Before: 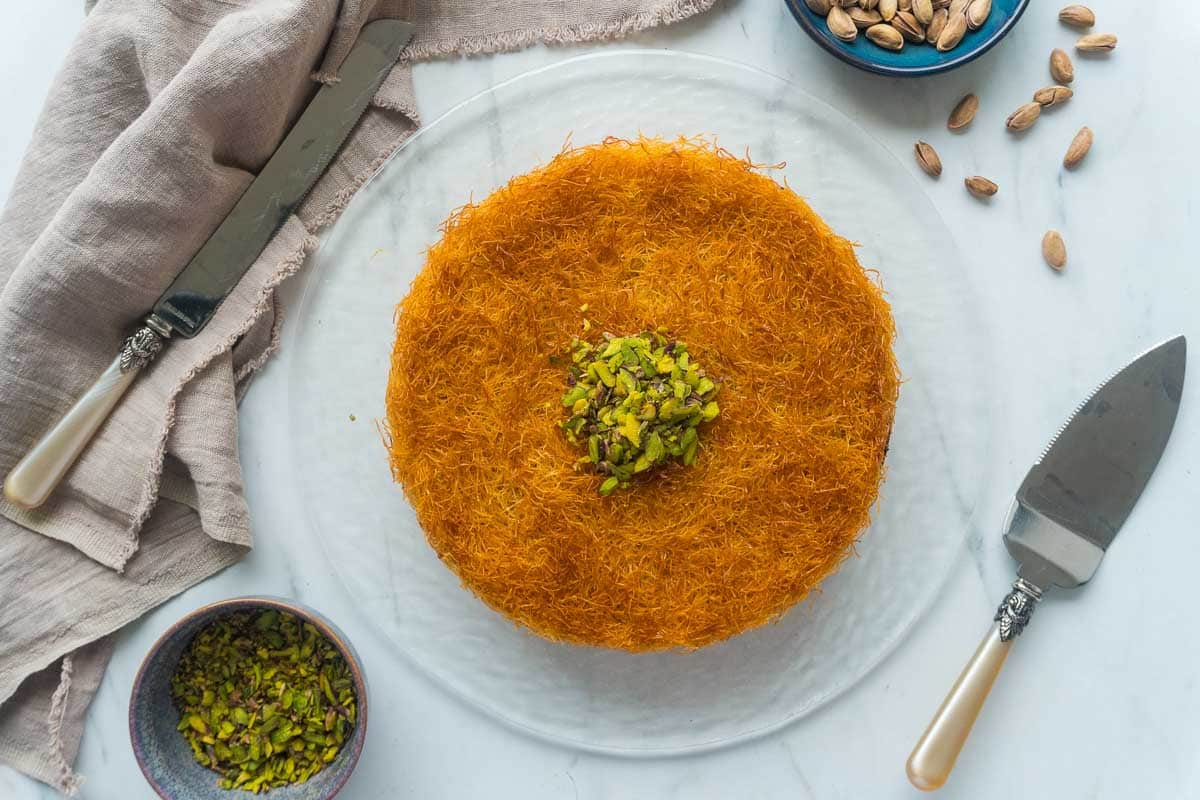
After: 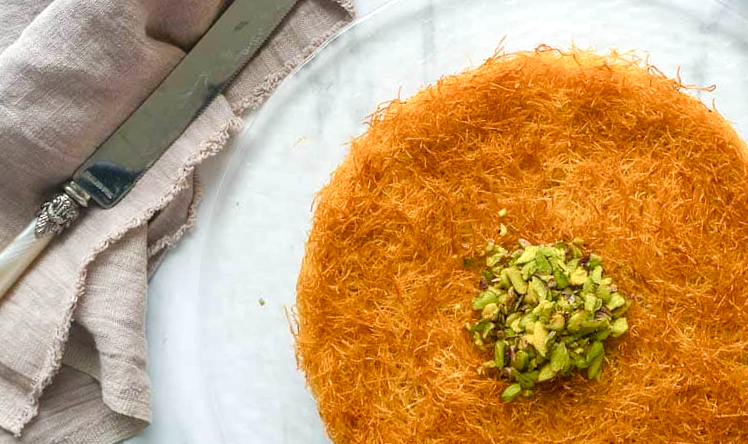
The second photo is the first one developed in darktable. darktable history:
color balance rgb: perceptual saturation grading › global saturation 20%, perceptual saturation grading › highlights -50%, perceptual saturation grading › shadows 30%, perceptual brilliance grading › global brilliance 10%, perceptual brilliance grading › shadows 15%
crop and rotate: angle -4.99°, left 2.122%, top 6.945%, right 27.566%, bottom 30.519%
